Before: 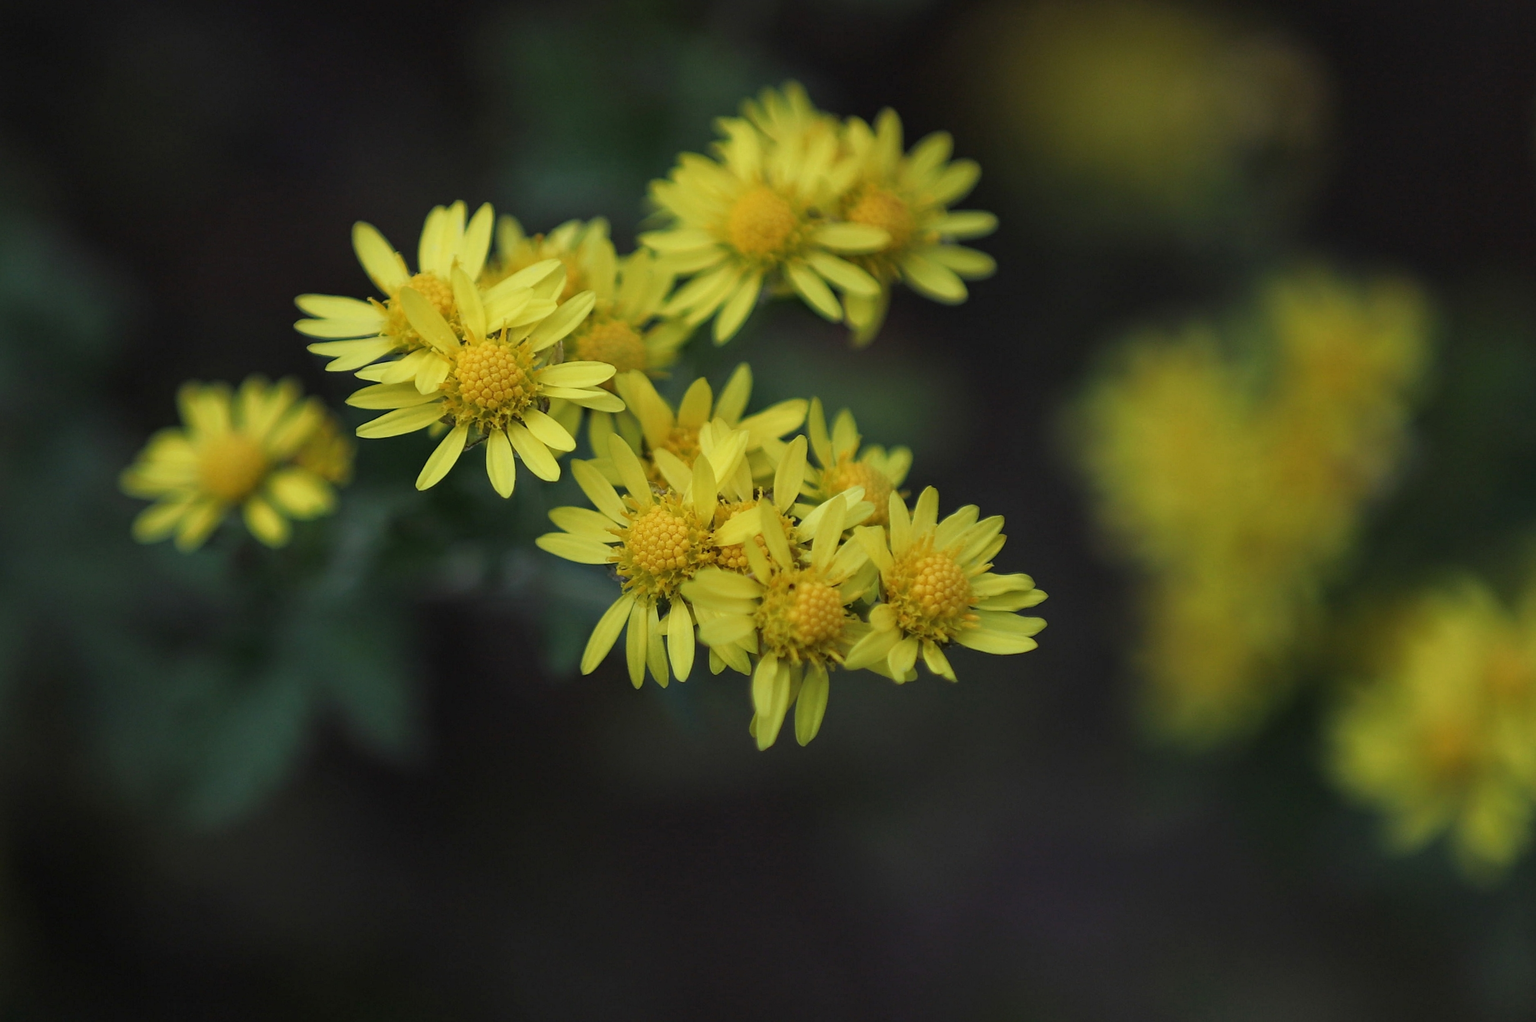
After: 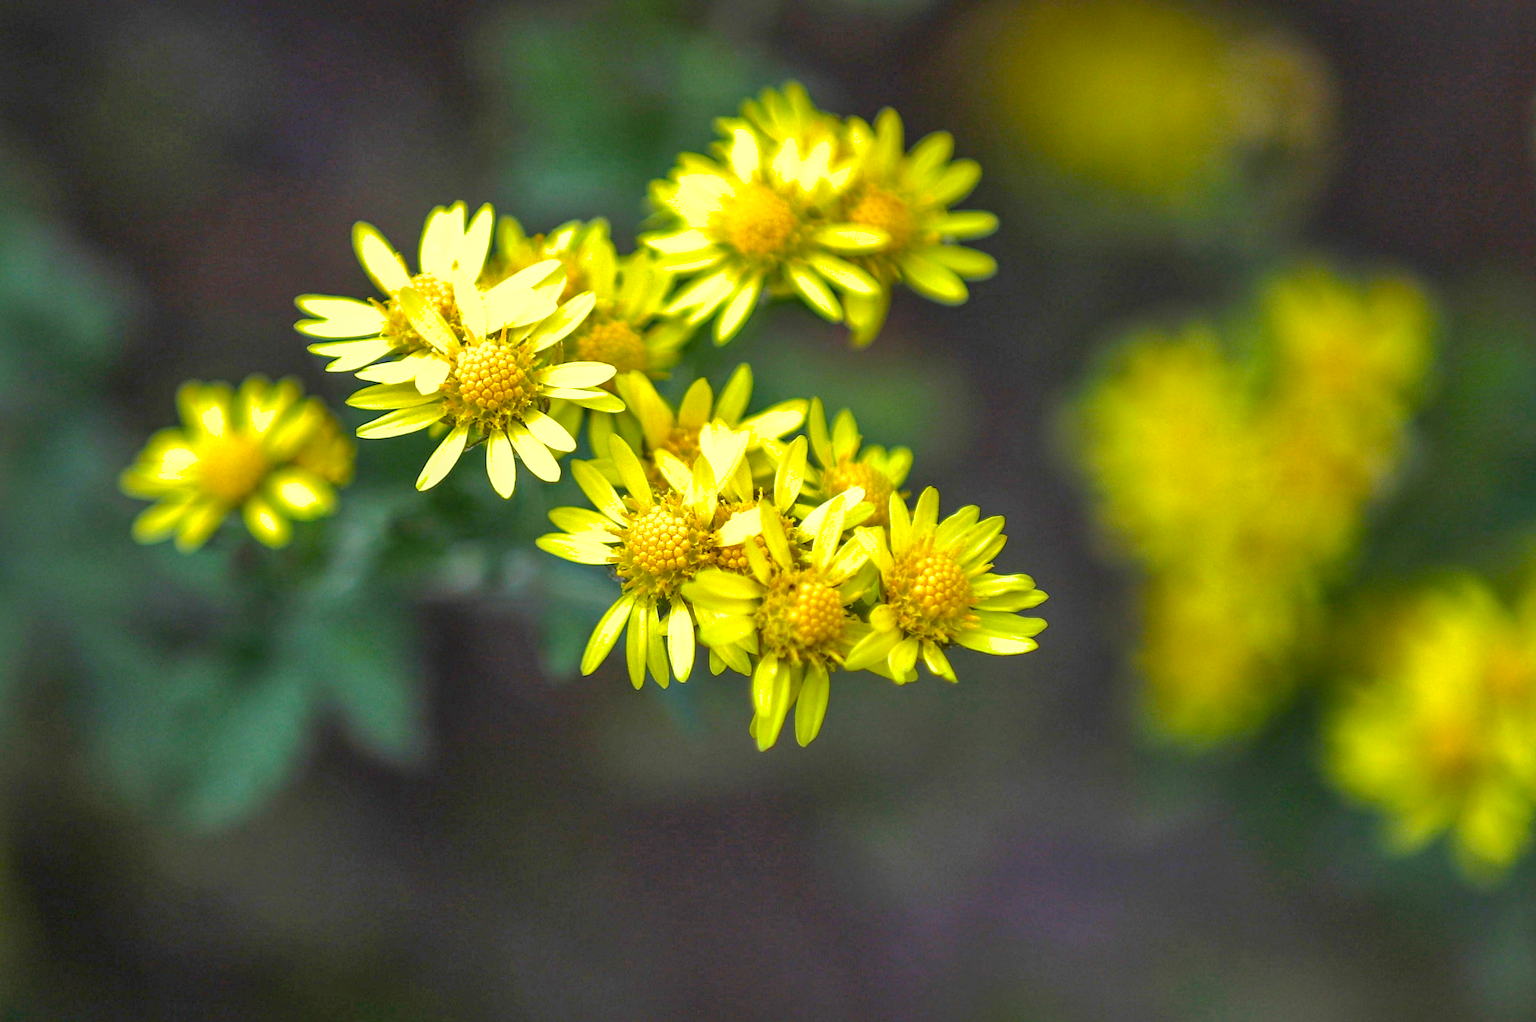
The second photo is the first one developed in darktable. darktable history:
exposure: black level correction 0, exposure 1.199 EV, compensate highlight preservation false
shadows and highlights: on, module defaults
local contrast: on, module defaults
color balance rgb: shadows lift › luminance -9.215%, power › hue 311.74°, perceptual saturation grading › global saturation 35.161%, perceptual saturation grading › highlights -29.907%, perceptual saturation grading › shadows 36.141%, global vibrance 20%
